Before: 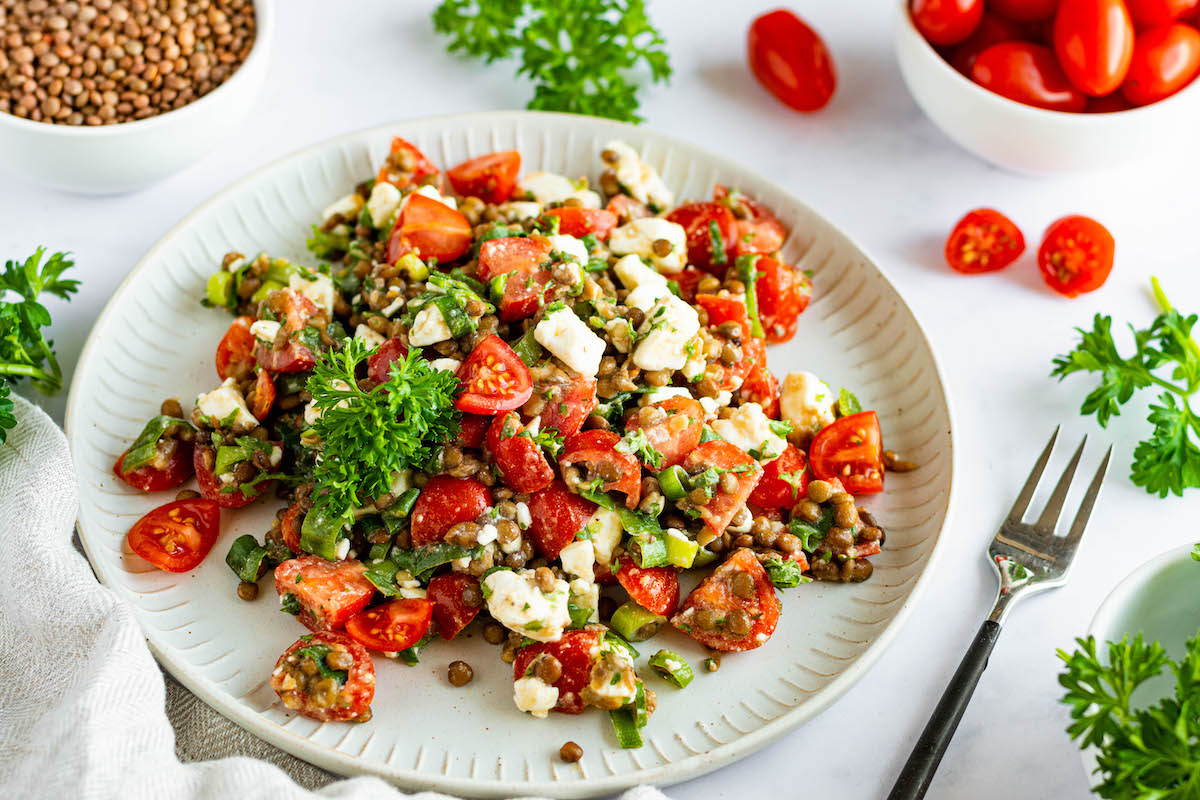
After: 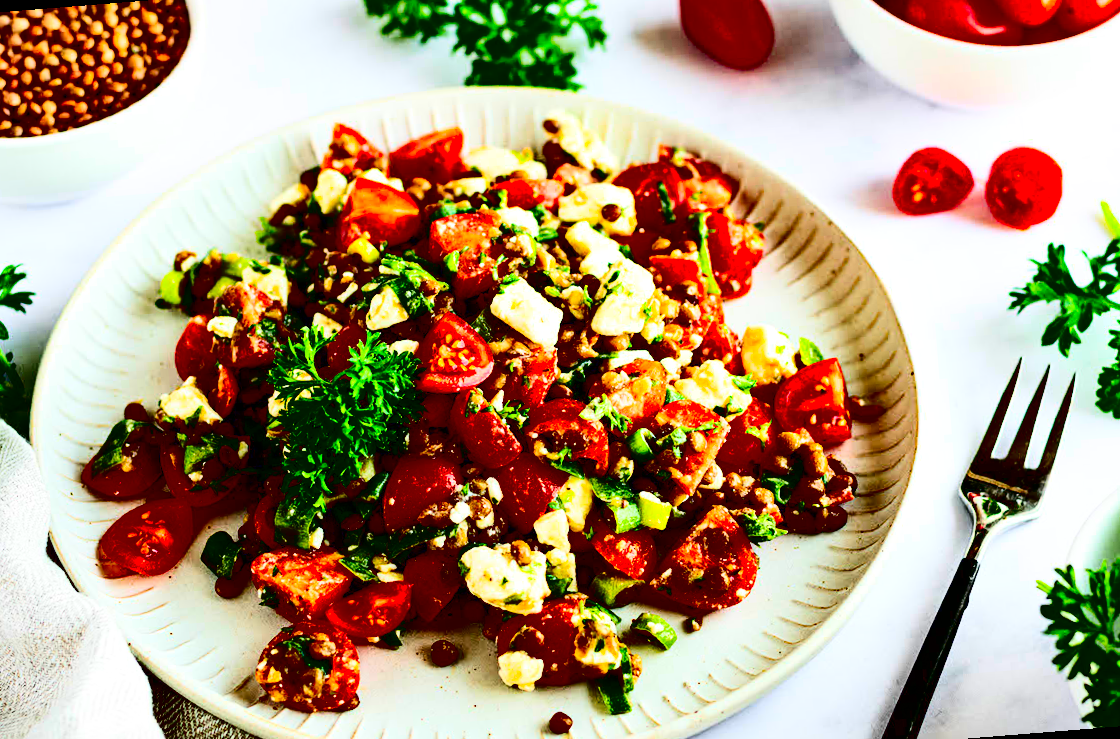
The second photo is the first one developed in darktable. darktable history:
contrast brightness saturation: contrast 0.77, brightness -1, saturation 1
local contrast: mode bilateral grid, contrast 20, coarseness 50, detail 130%, midtone range 0.2
rotate and perspective: rotation -4.57°, crop left 0.054, crop right 0.944, crop top 0.087, crop bottom 0.914
